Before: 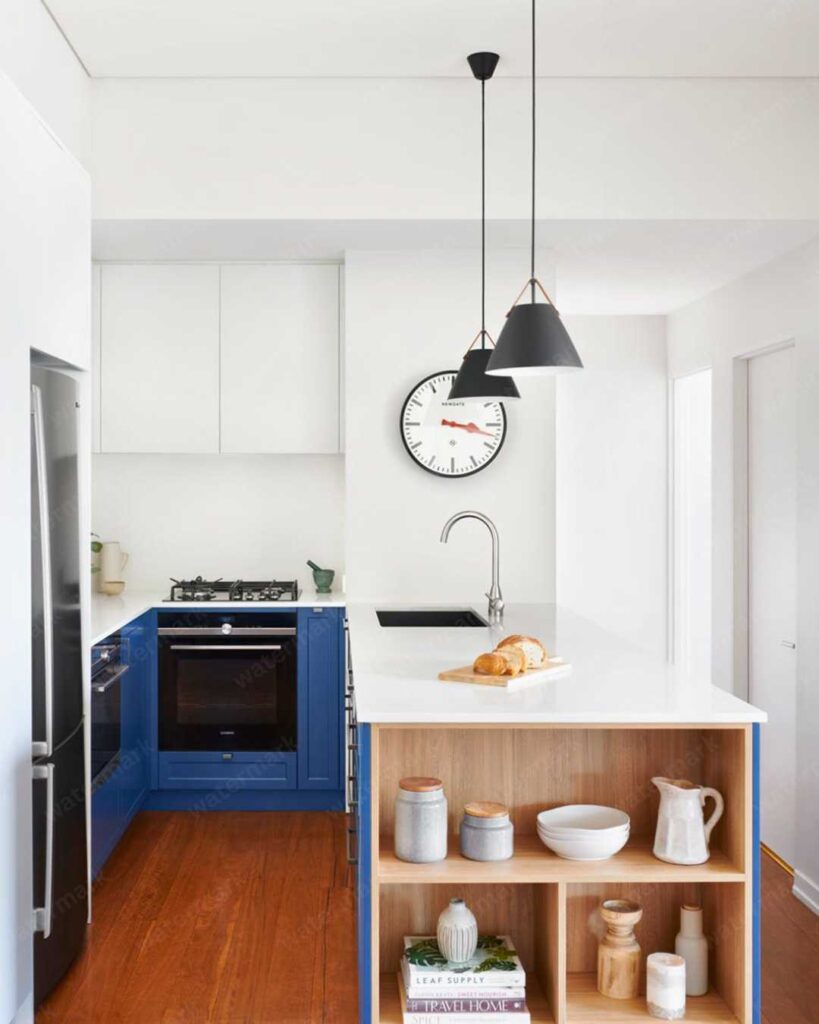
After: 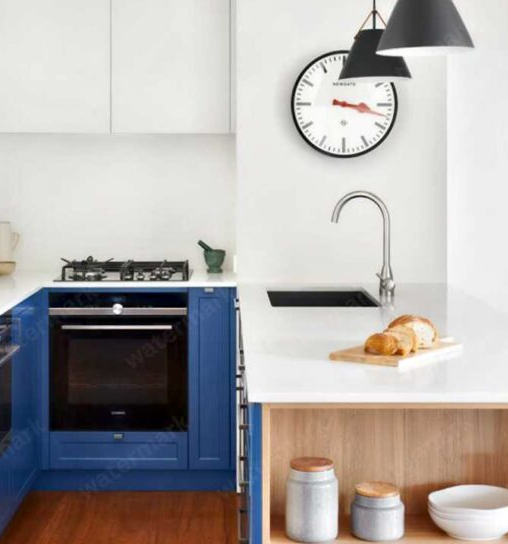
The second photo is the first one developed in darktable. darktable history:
contrast equalizer: y [[0.514, 0.573, 0.581, 0.508, 0.5, 0.5], [0.5 ×6], [0.5 ×6], [0 ×6], [0 ×6]], mix 0.79
crop: left 13.312%, top 31.28%, right 24.627%, bottom 15.582%
